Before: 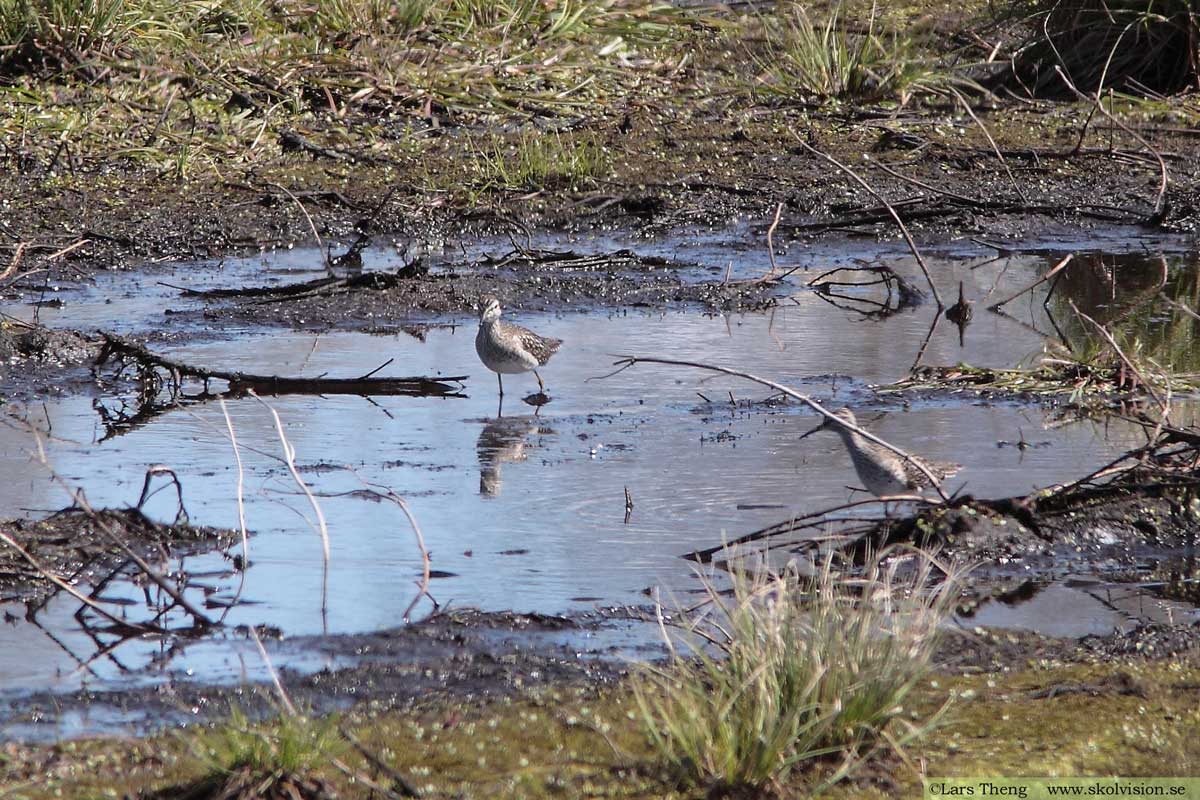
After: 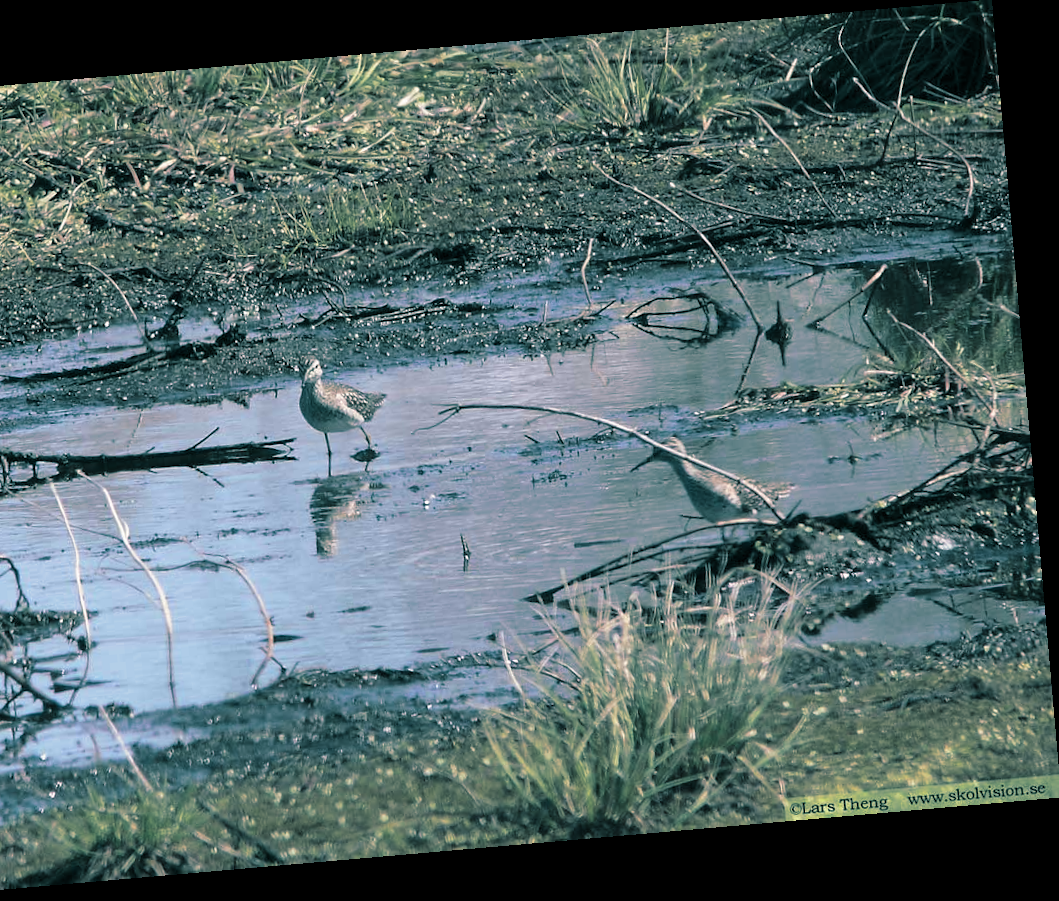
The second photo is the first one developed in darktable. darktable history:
rotate and perspective: rotation -4.98°, automatic cropping off
crop: left 16.145%
split-toning: shadows › hue 186.43°, highlights › hue 49.29°, compress 30.29%
